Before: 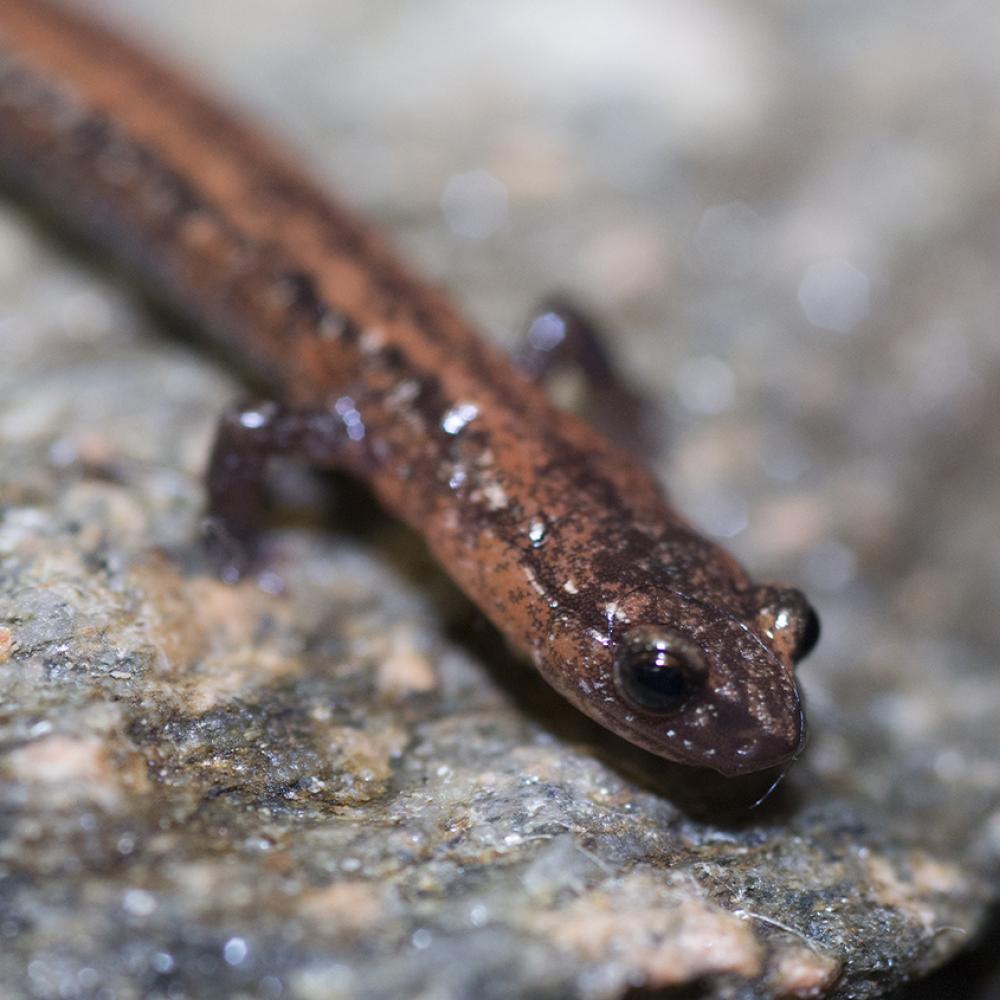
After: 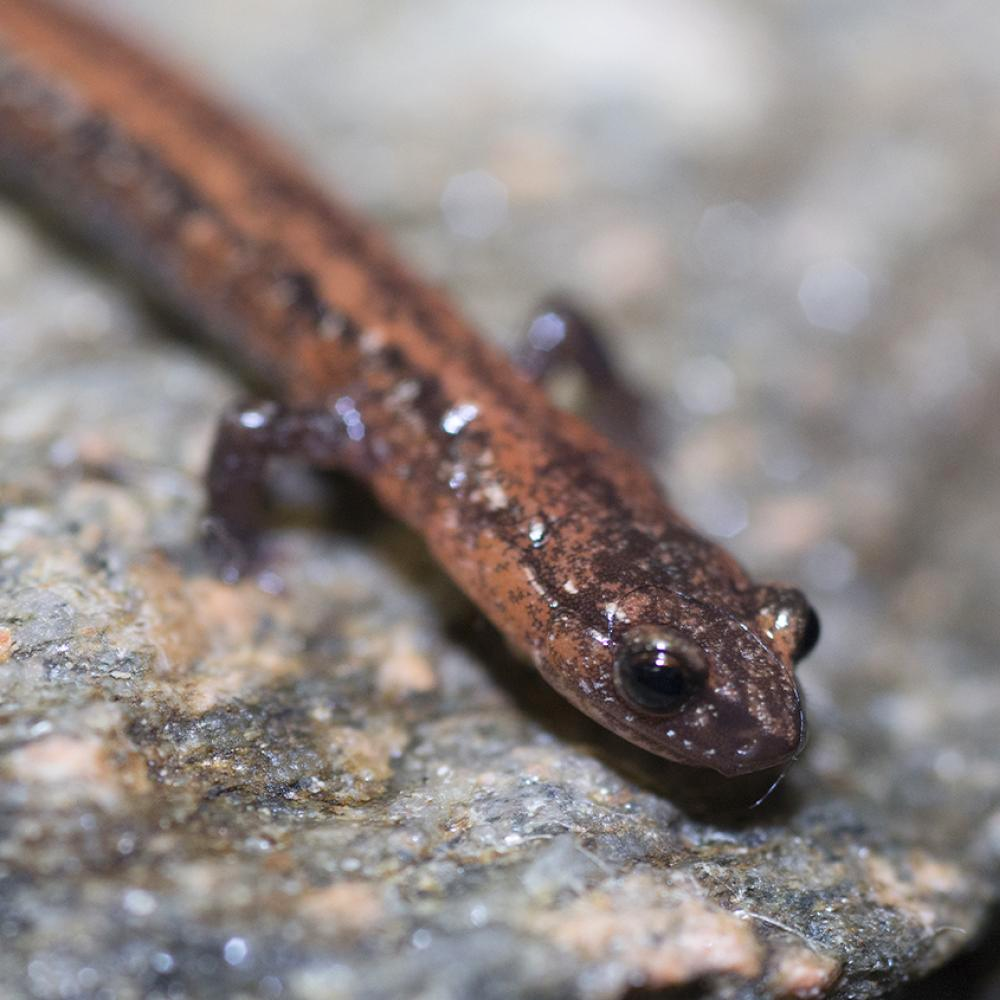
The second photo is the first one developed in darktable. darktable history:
color zones: curves: ch1 [(0, 0.525) (0.143, 0.556) (0.286, 0.52) (0.429, 0.5) (0.571, 0.5) (0.714, 0.5) (0.857, 0.503) (1, 0.525)]
contrast brightness saturation: contrast 0.051, brightness 0.056, saturation 0.011
